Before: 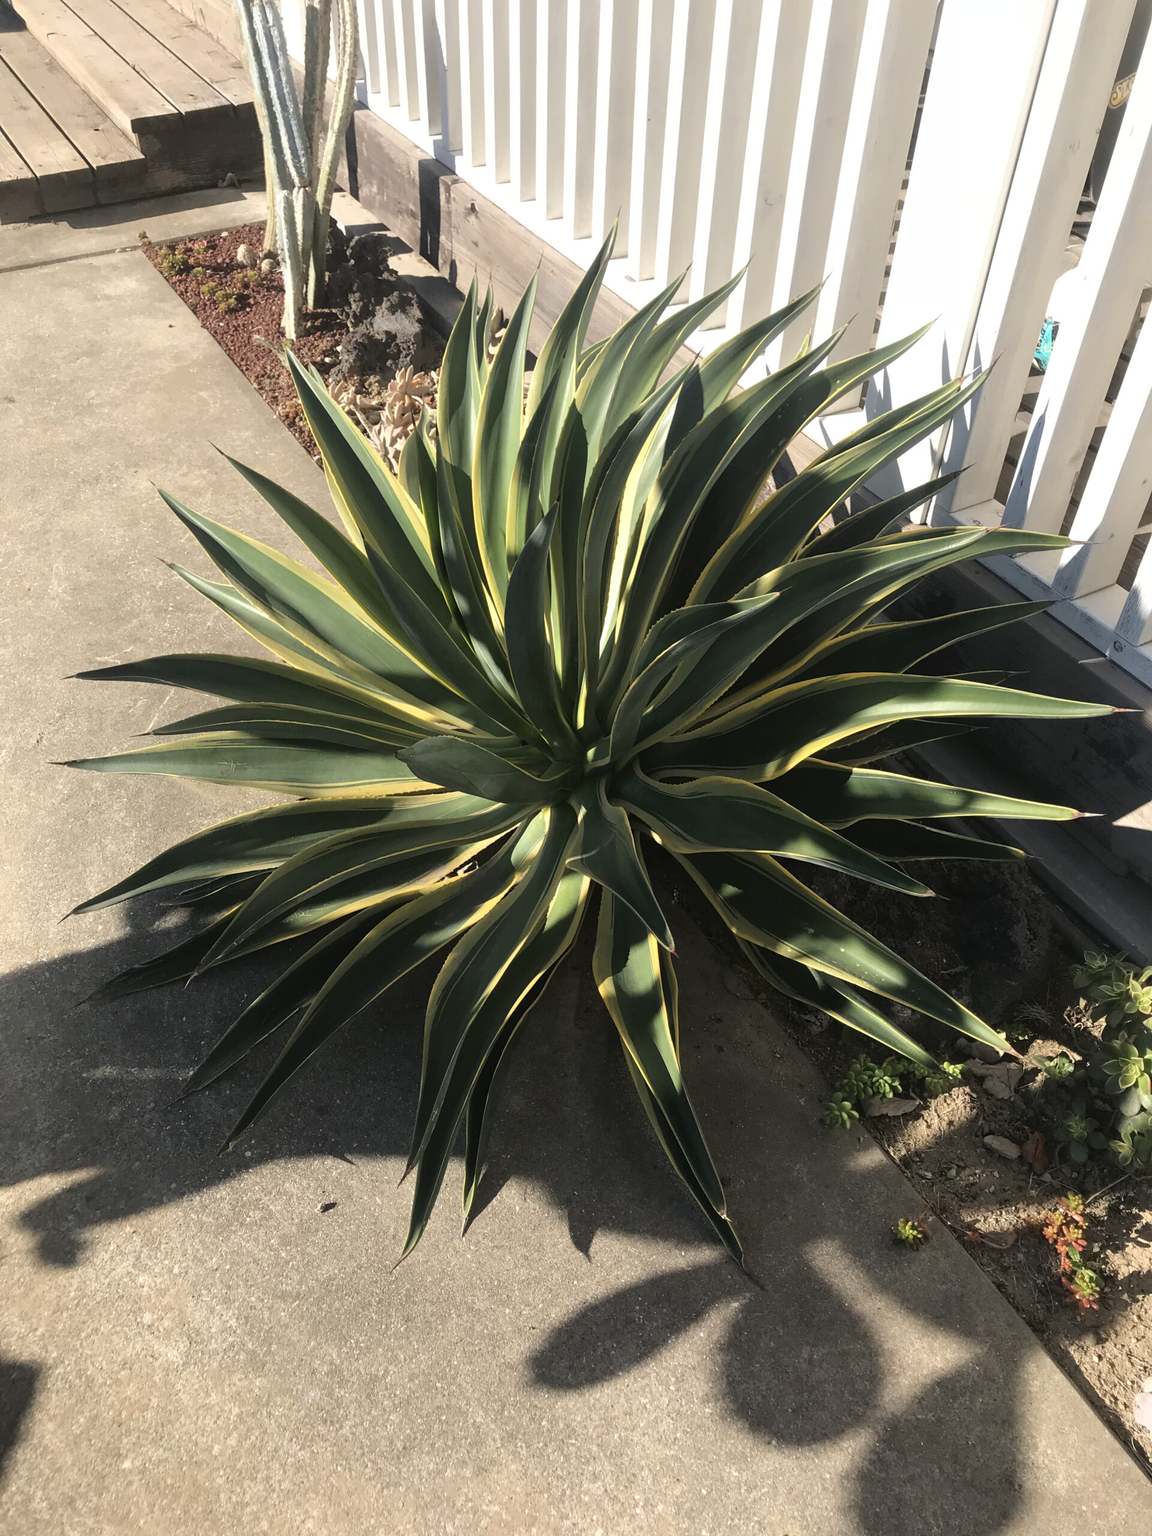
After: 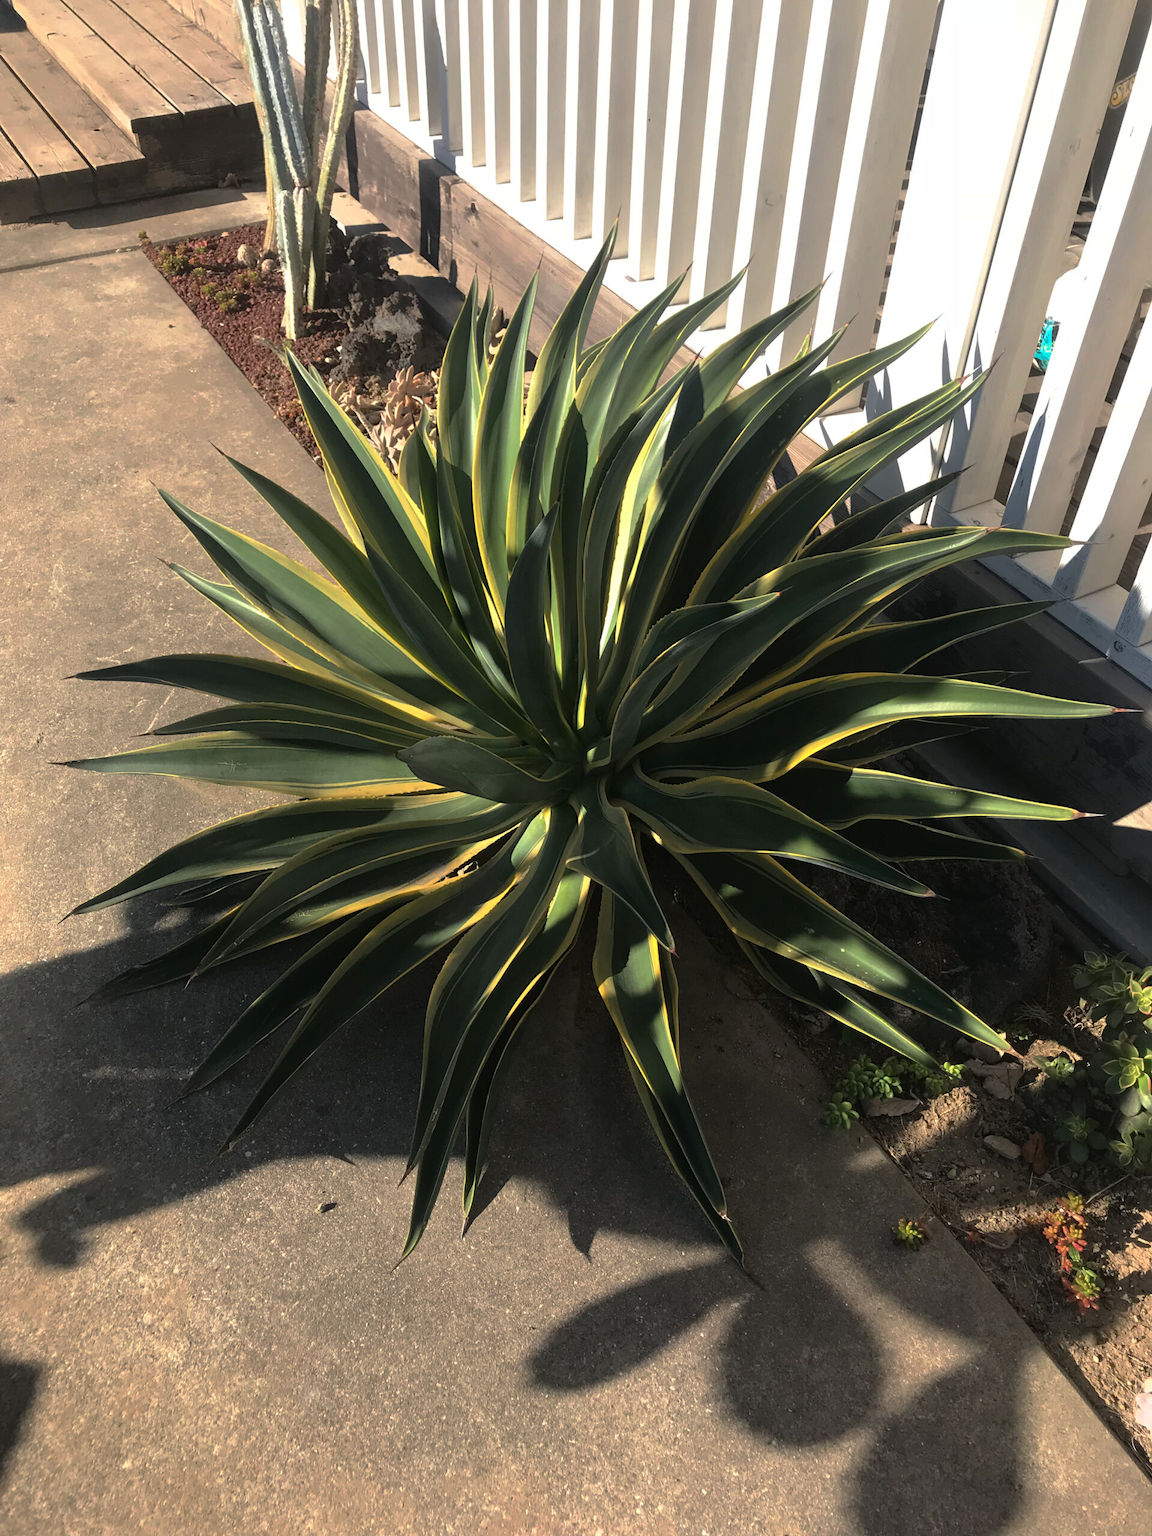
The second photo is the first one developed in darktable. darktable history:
color balance: mode lift, gamma, gain (sRGB)
base curve: curves: ch0 [(0, 0) (0.595, 0.418) (1, 1)], preserve colors none
